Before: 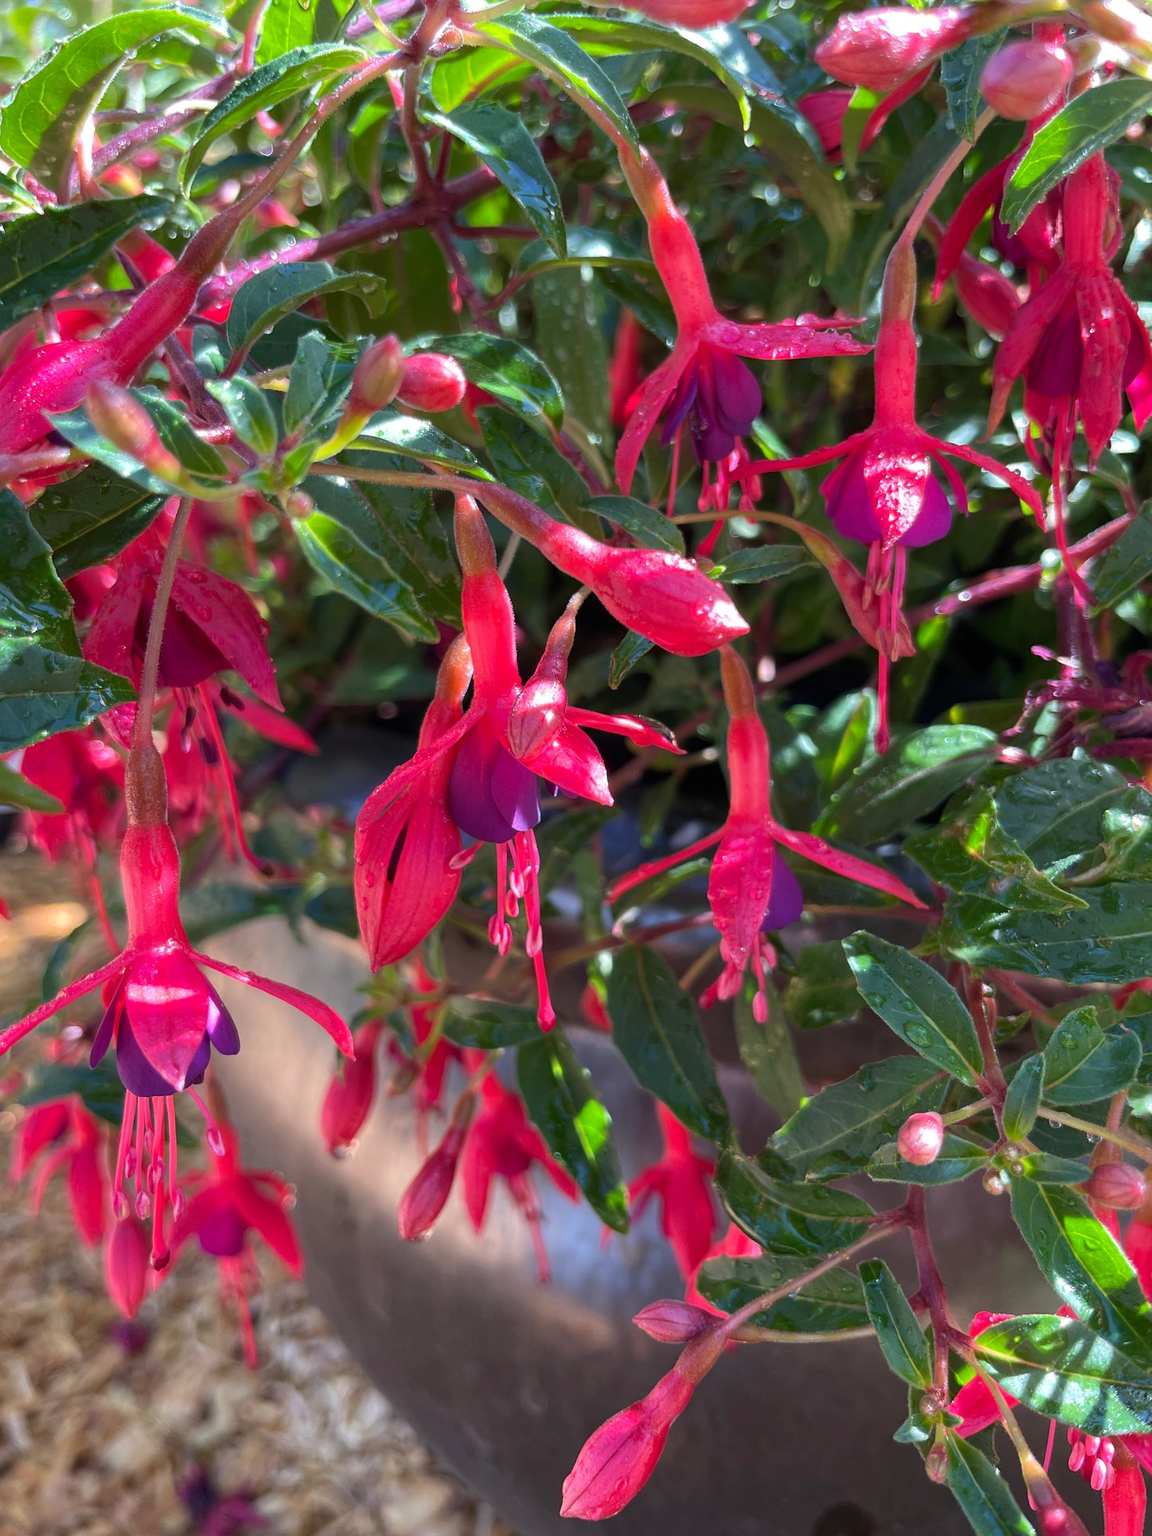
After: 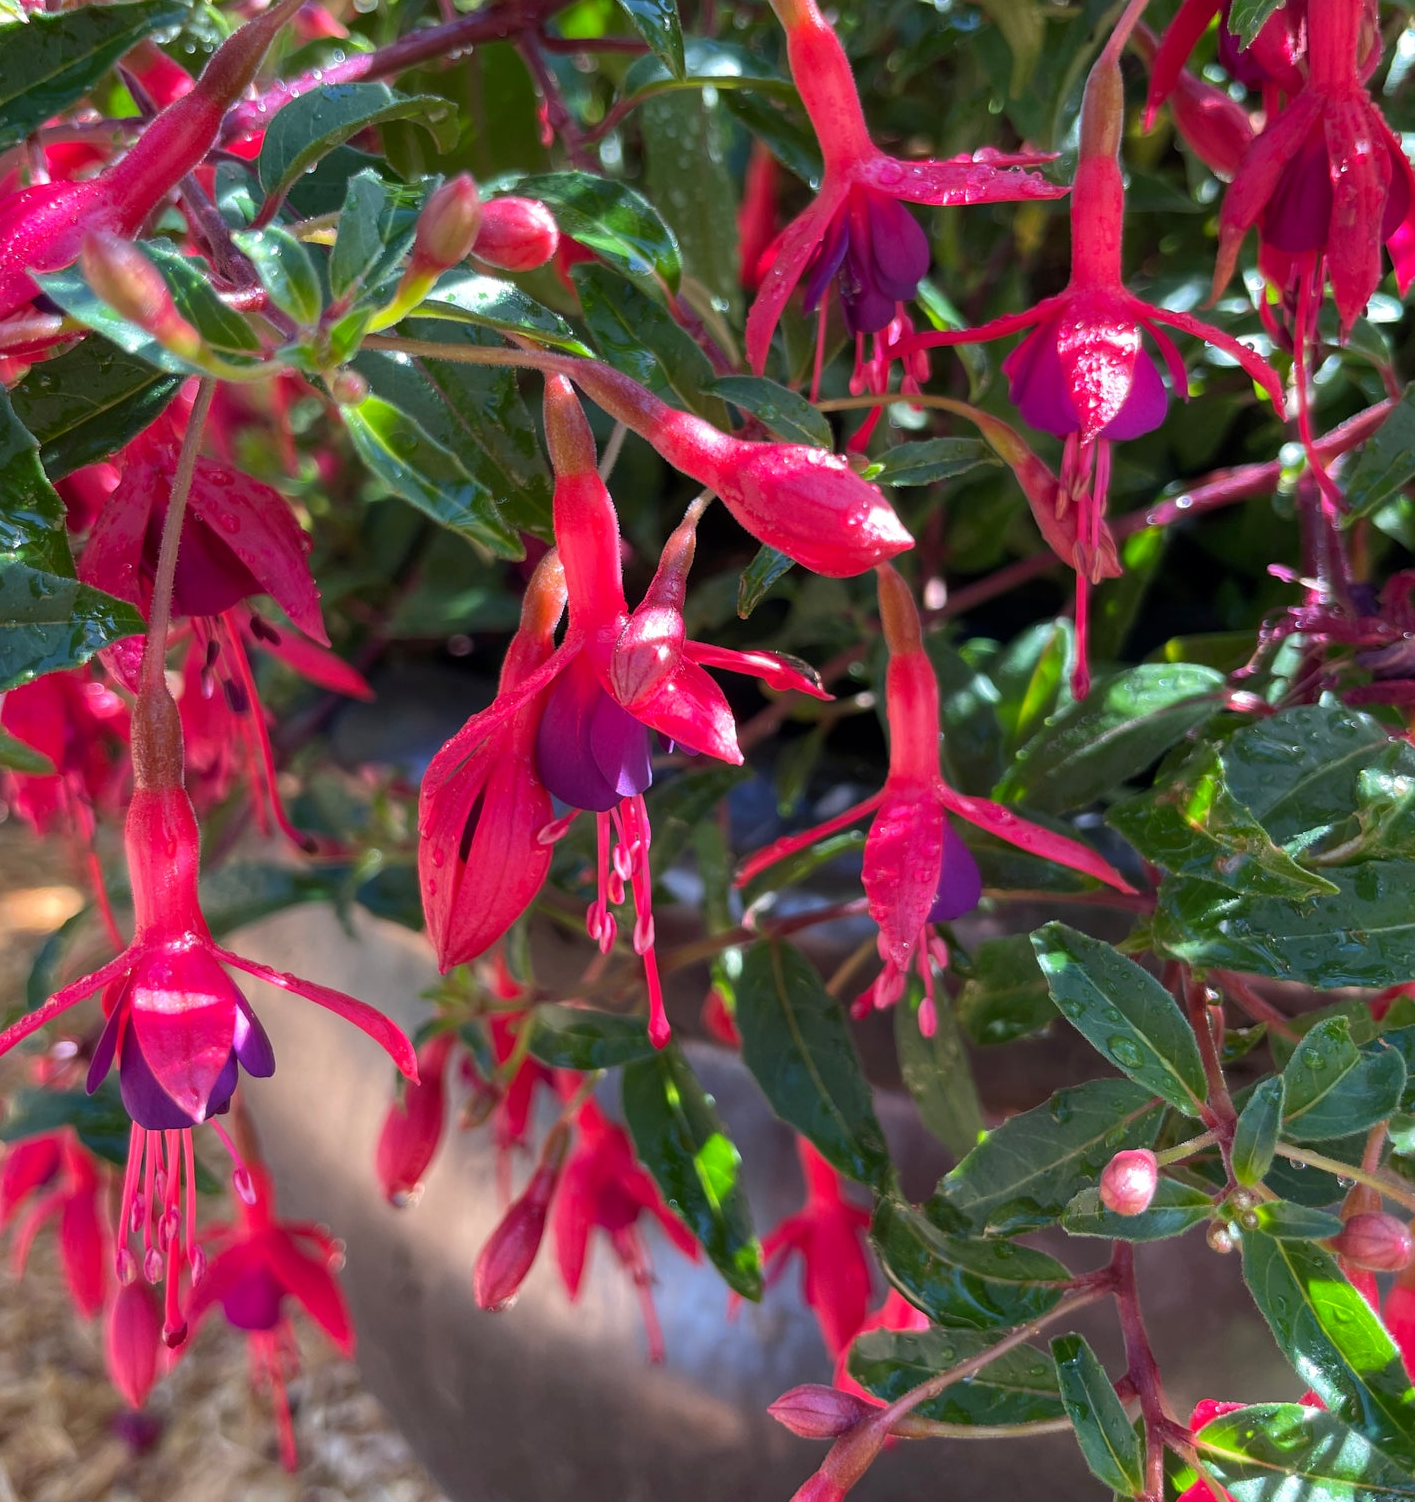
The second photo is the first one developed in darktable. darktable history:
crop and rotate: left 1.814%, top 12.818%, right 0.25%, bottom 9.225%
exposure: black level correction 0.001, compensate highlight preservation false
